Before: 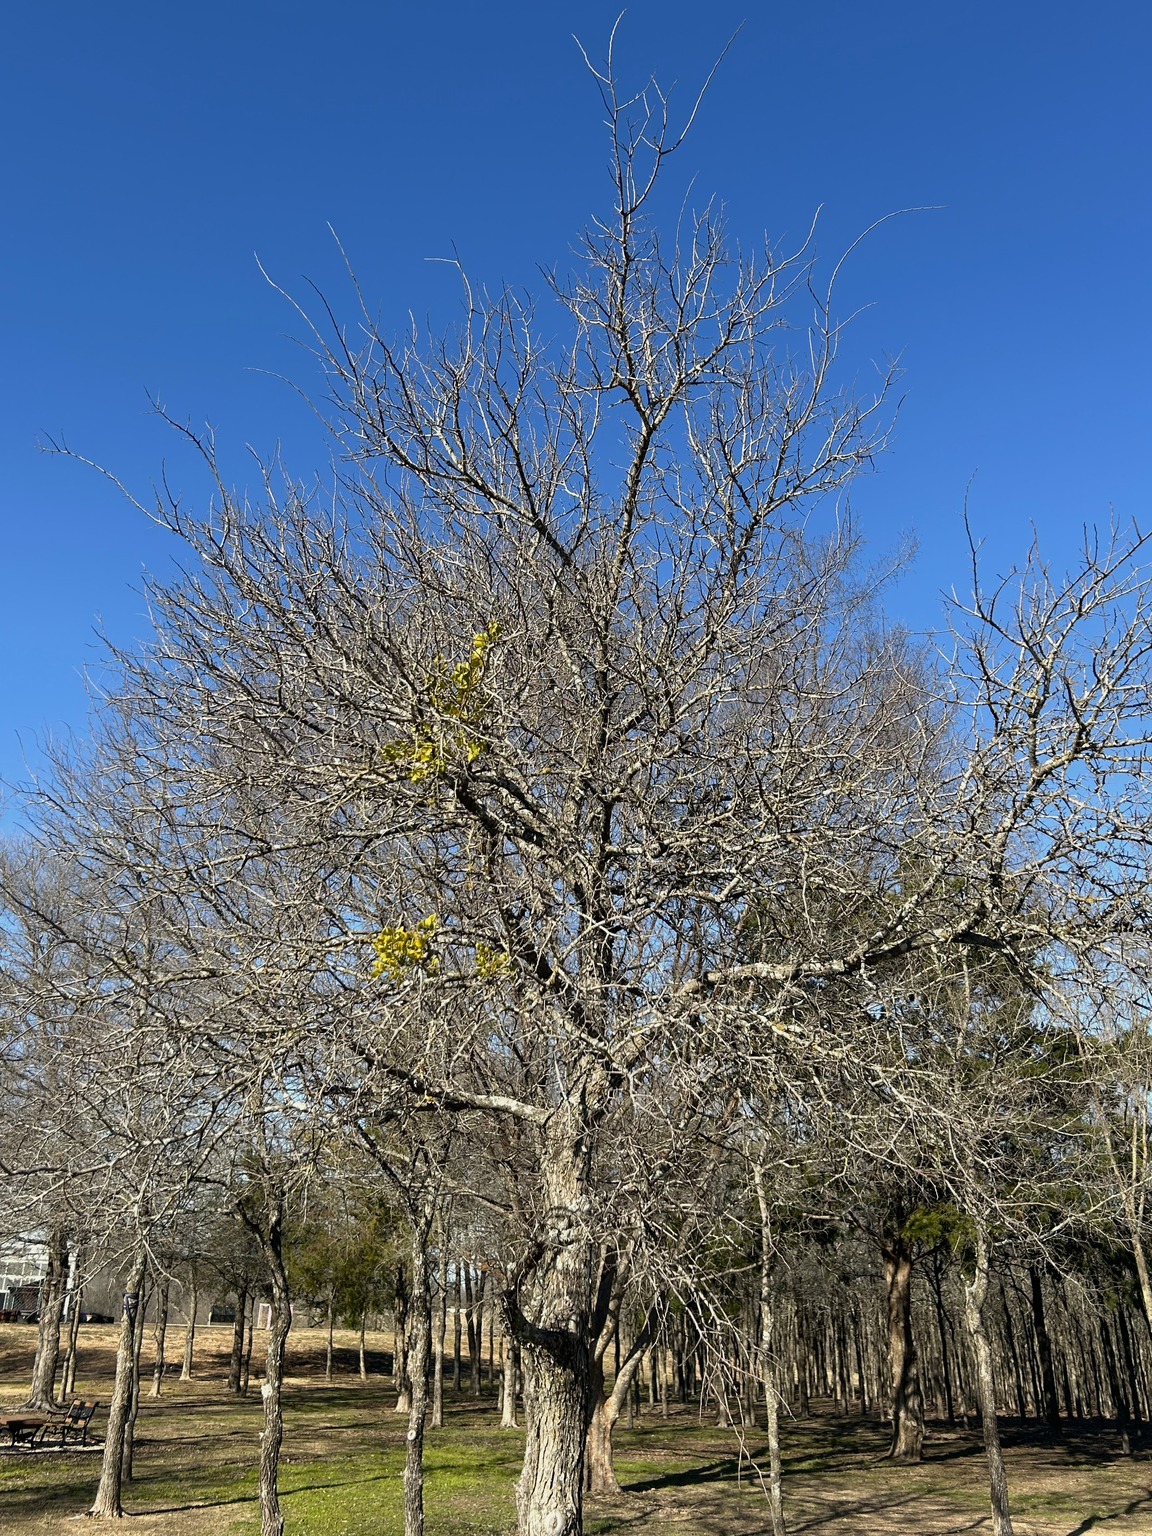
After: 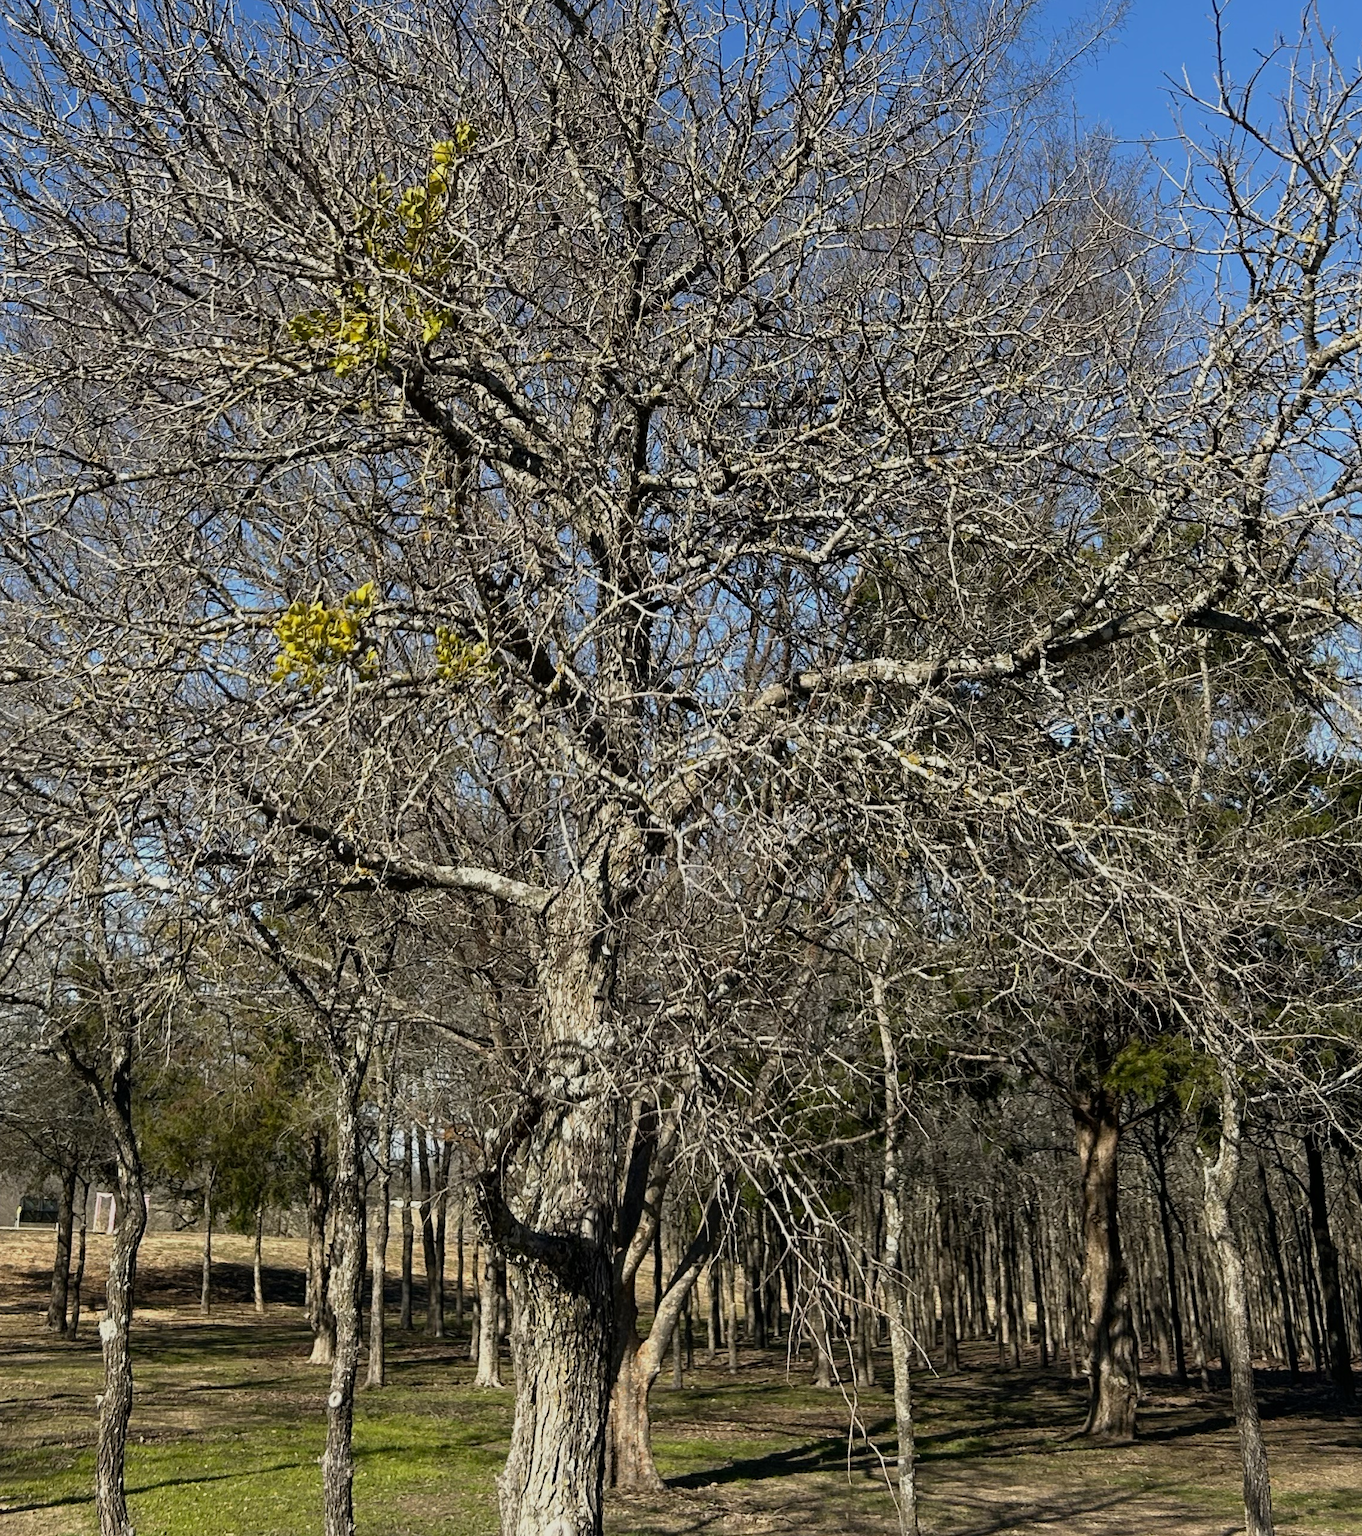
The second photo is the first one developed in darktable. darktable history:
exposure: exposure -0.266 EV, compensate highlight preservation false
crop and rotate: left 17.215%, top 35.391%, right 7.374%, bottom 0.847%
